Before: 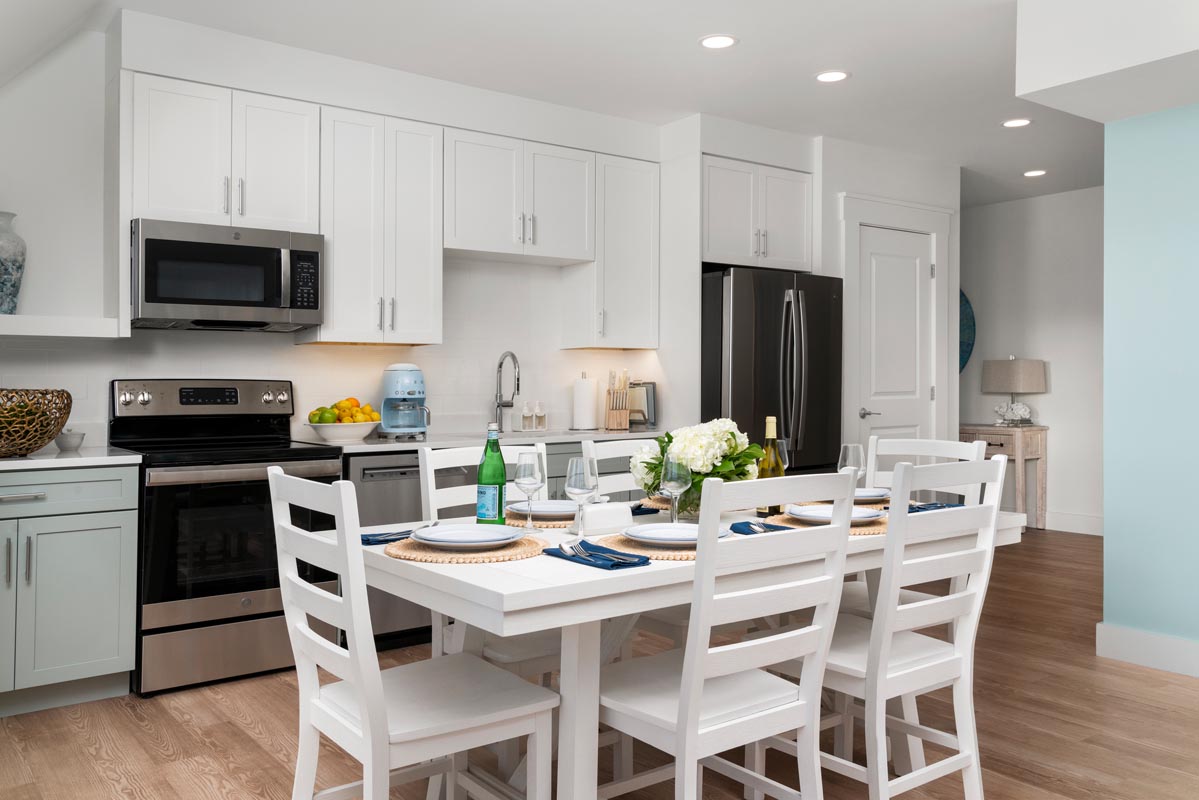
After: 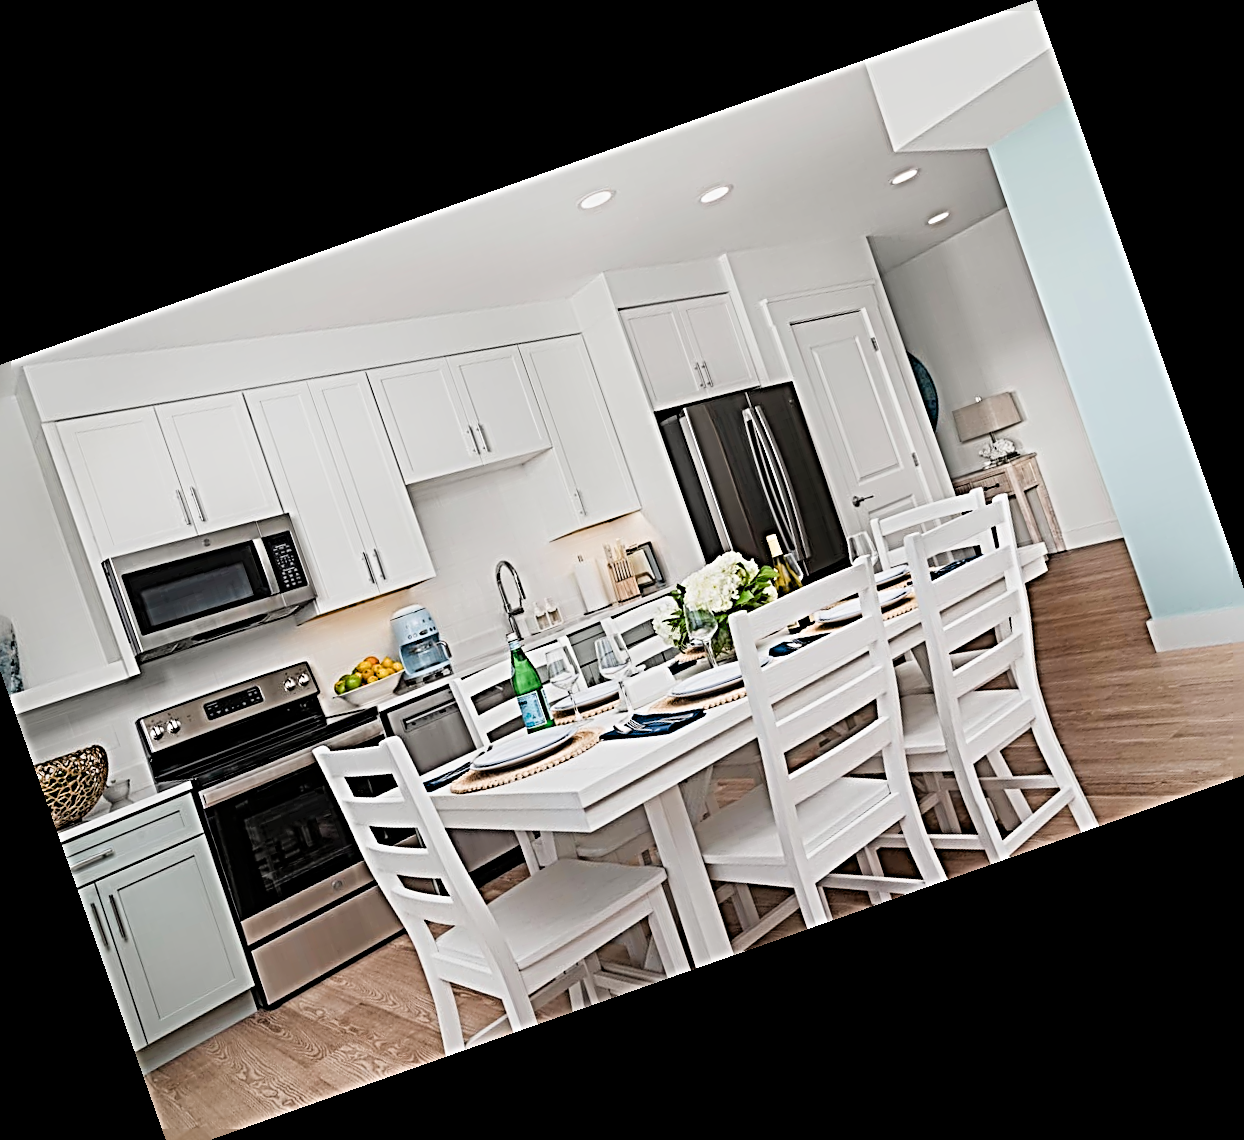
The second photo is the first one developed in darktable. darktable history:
crop and rotate: angle 19.43°, left 6.812%, right 4.125%, bottom 1.087%
graduated density: rotation -180°, offset 24.95
filmic rgb: black relative exposure -7.65 EV, white relative exposure 4.56 EV, hardness 3.61, contrast 1.05
sharpen: radius 4.001, amount 2
exposure: exposure 0.999 EV, compensate highlight preservation false
tone equalizer: -8 EV 0.25 EV, -7 EV 0.417 EV, -6 EV 0.417 EV, -5 EV 0.25 EV, -3 EV -0.25 EV, -2 EV -0.417 EV, -1 EV -0.417 EV, +0 EV -0.25 EV, edges refinement/feathering 500, mask exposure compensation -1.57 EV, preserve details guided filter
